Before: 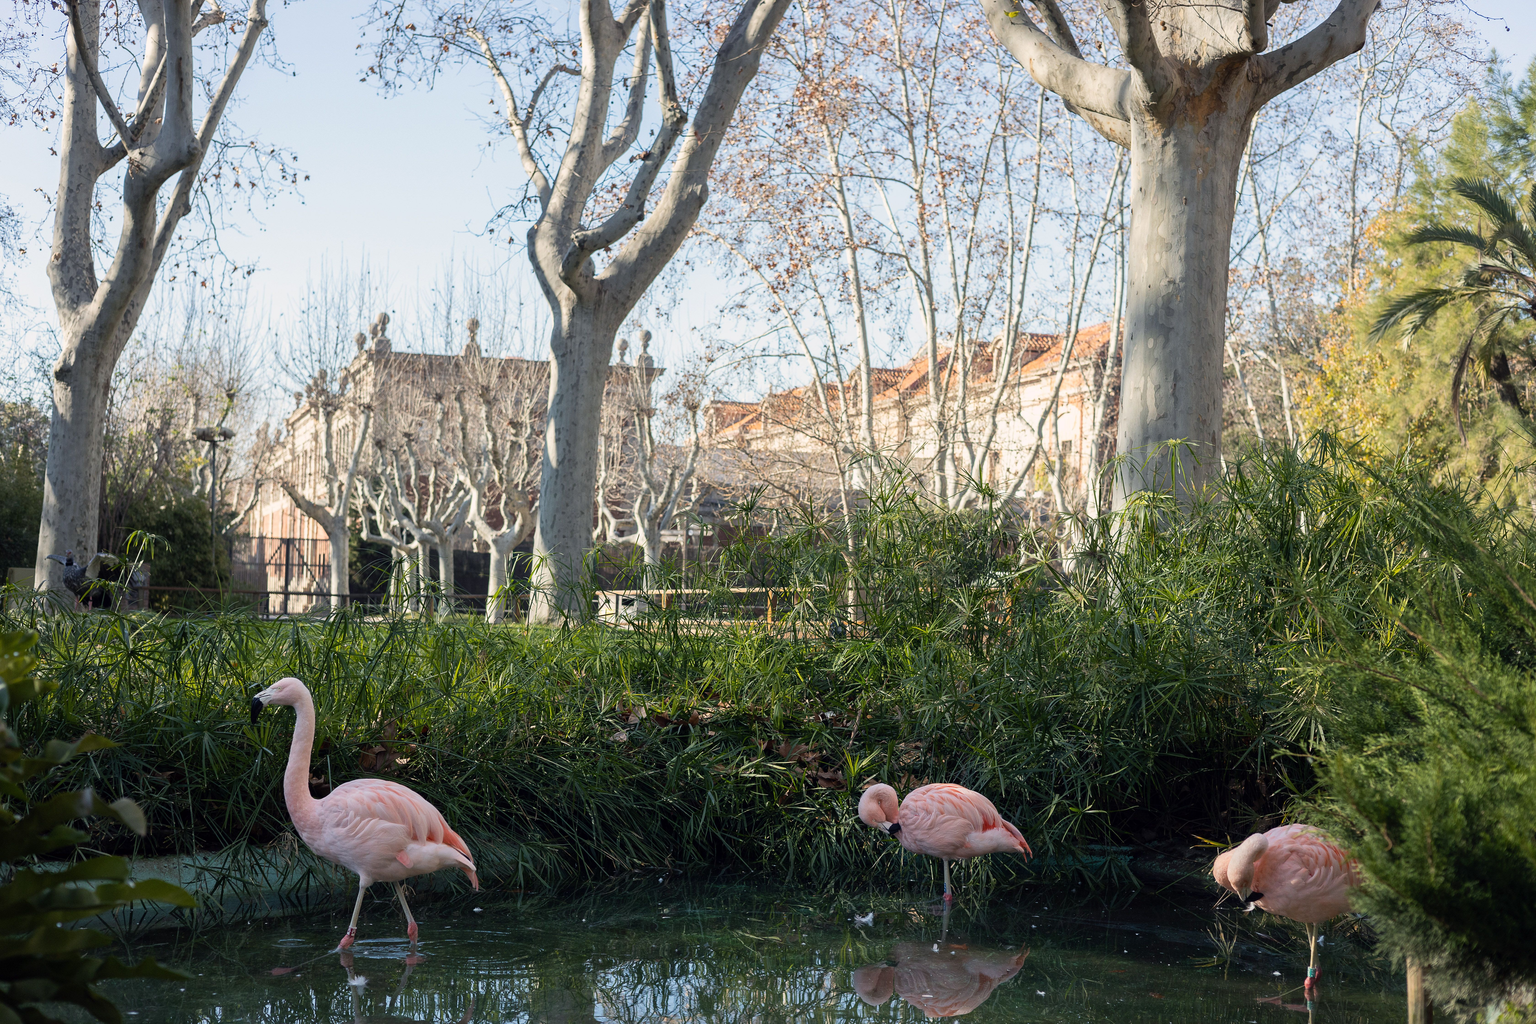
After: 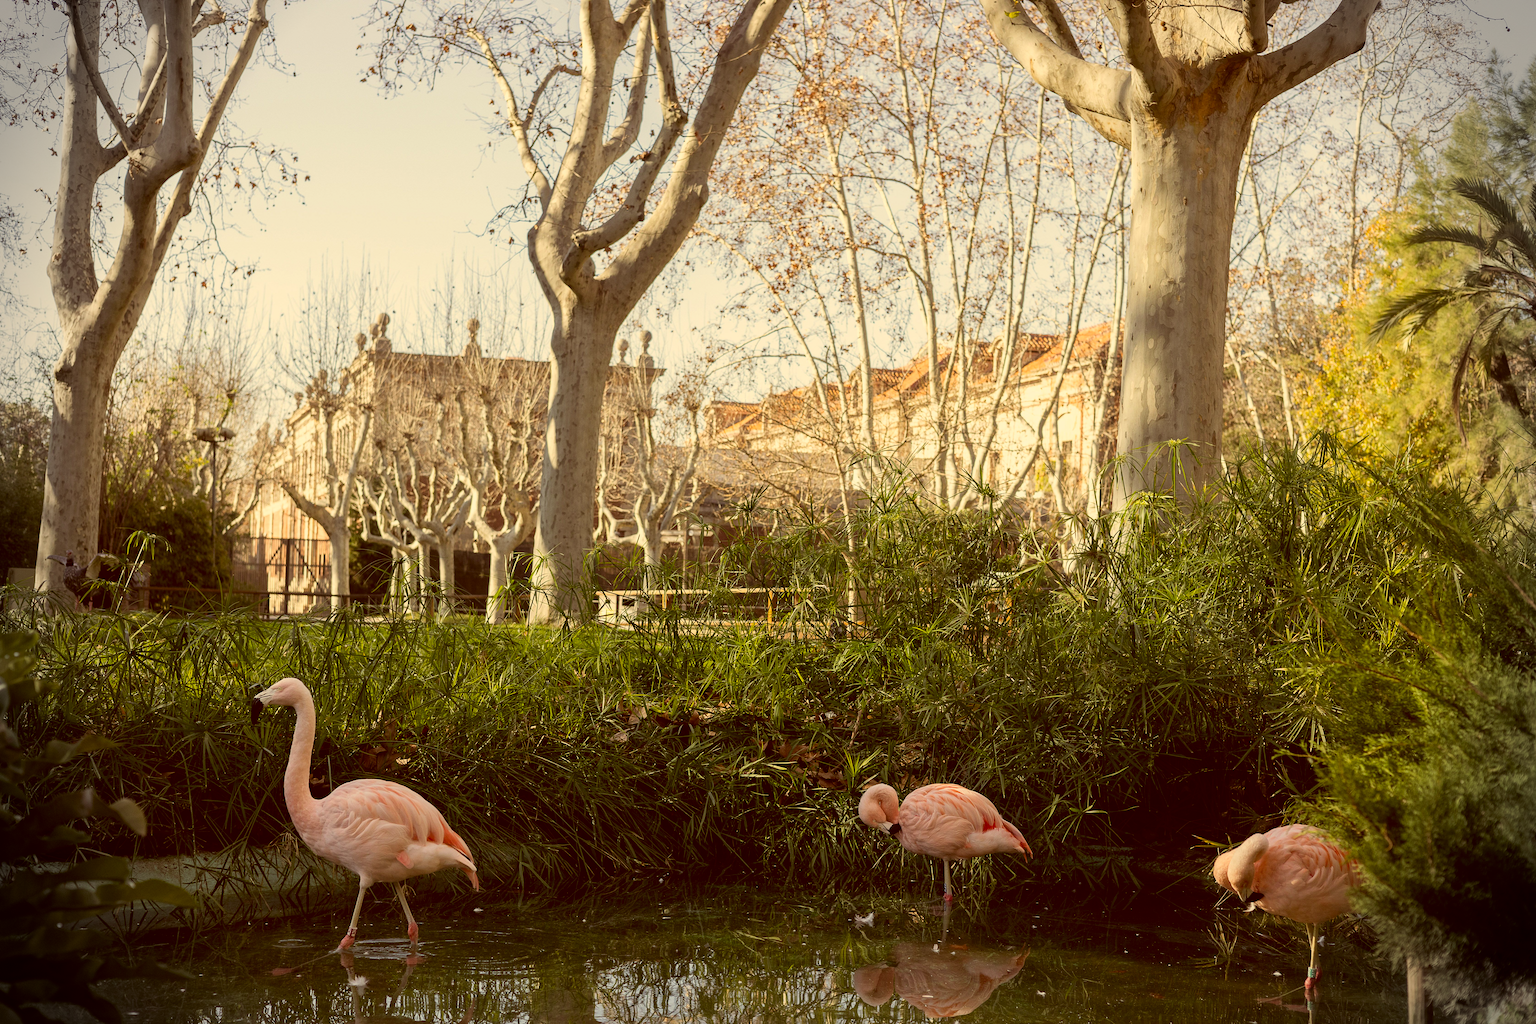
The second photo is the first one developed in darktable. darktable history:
vignetting: fall-off start 87.78%, fall-off radius 24.26%
color correction: highlights a* 1.1, highlights b* 23.68, shadows a* 15.99, shadows b* 24.64
